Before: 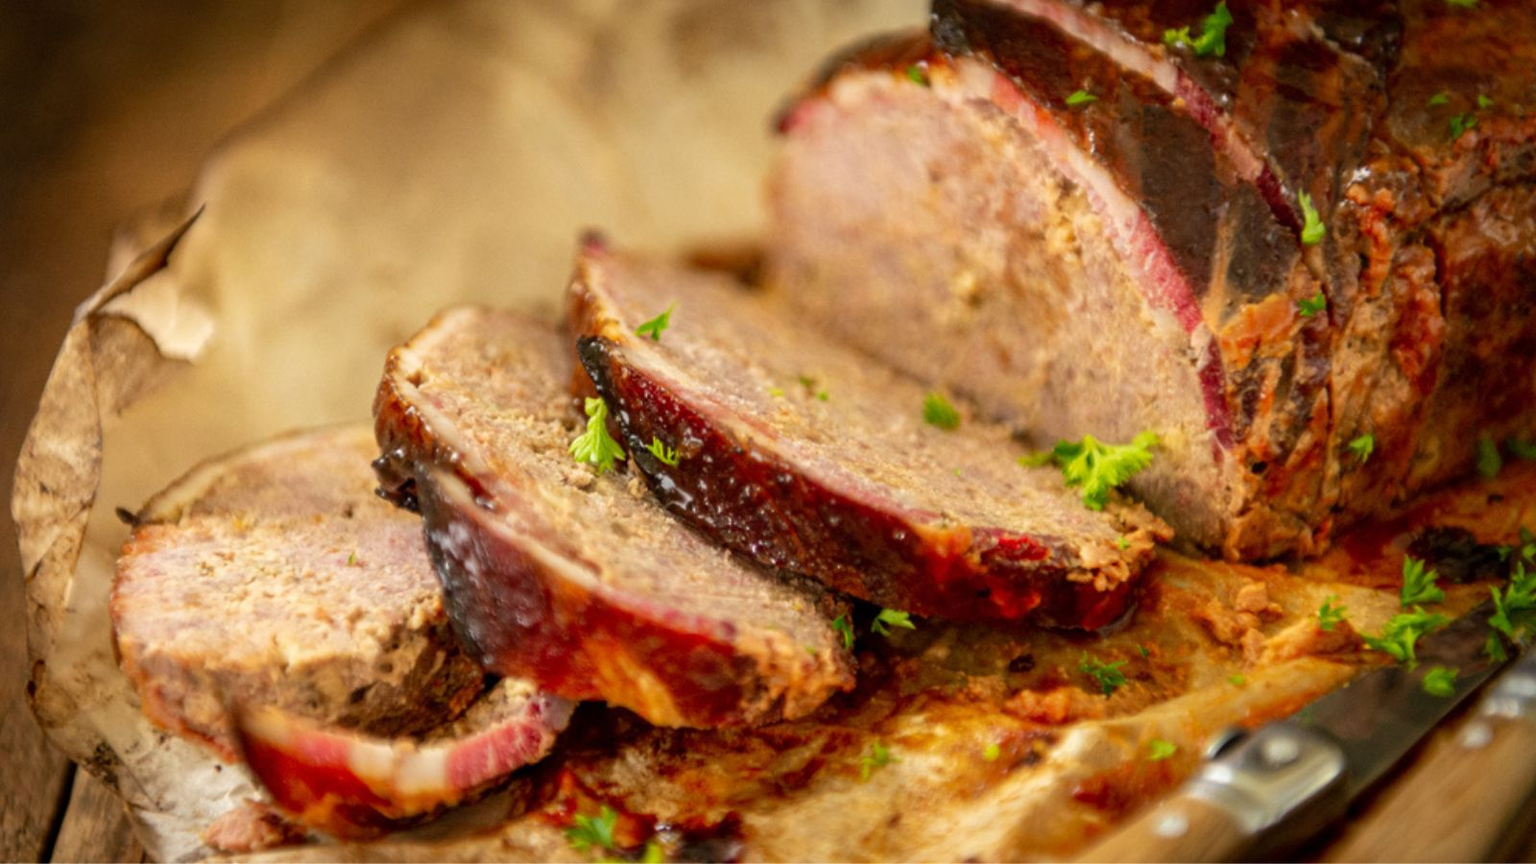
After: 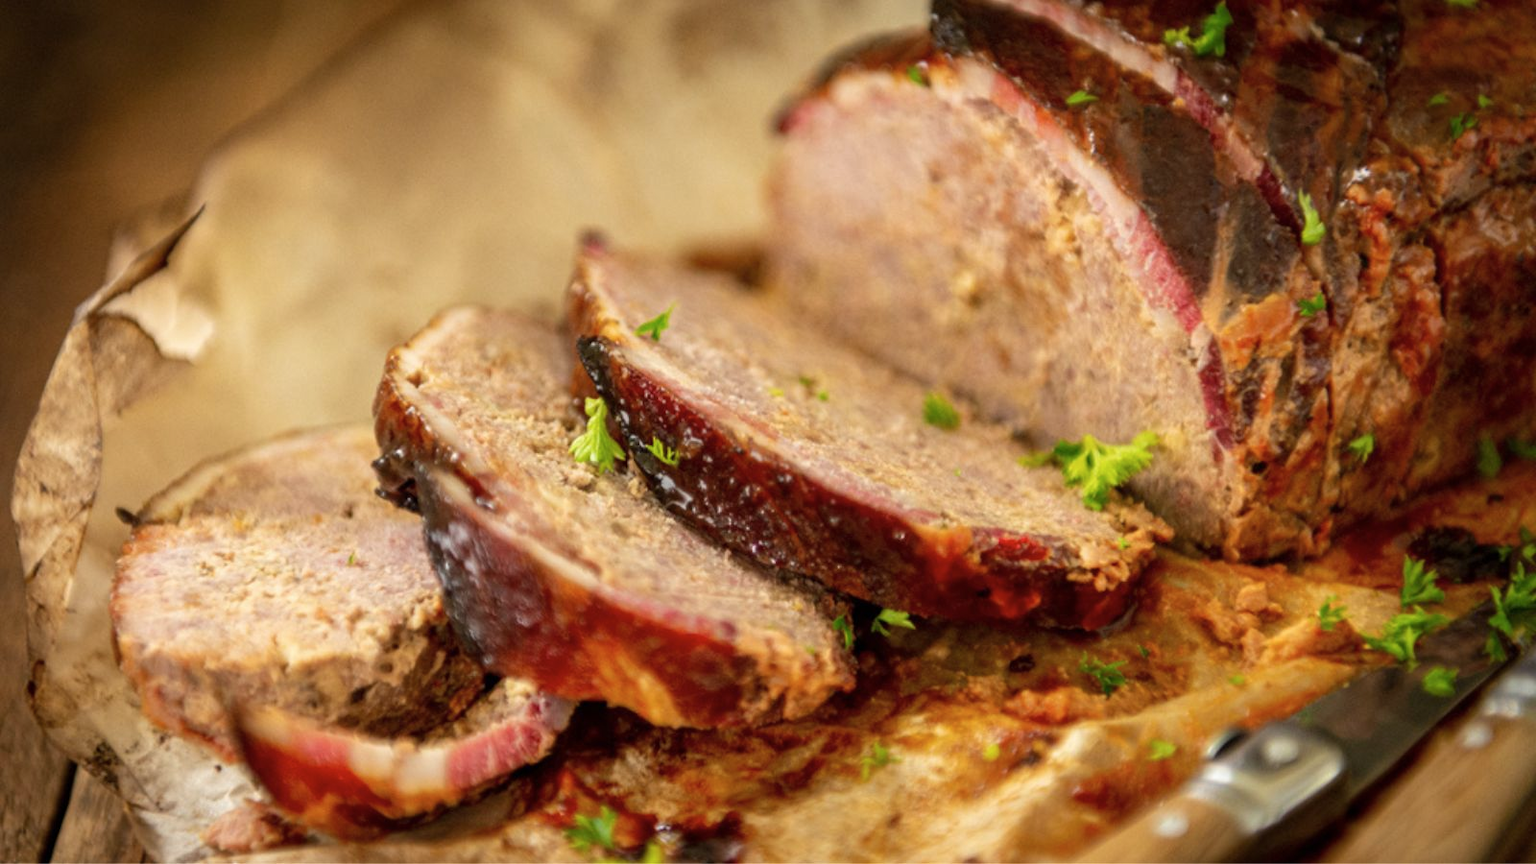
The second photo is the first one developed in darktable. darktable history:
base curve: preserve colors none
color zones: curves: ch1 [(0, 0.469) (0.01, 0.469) (0.12, 0.446) (0.248, 0.469) (0.5, 0.5) (0.748, 0.5) (0.99, 0.469) (1, 0.469)]
